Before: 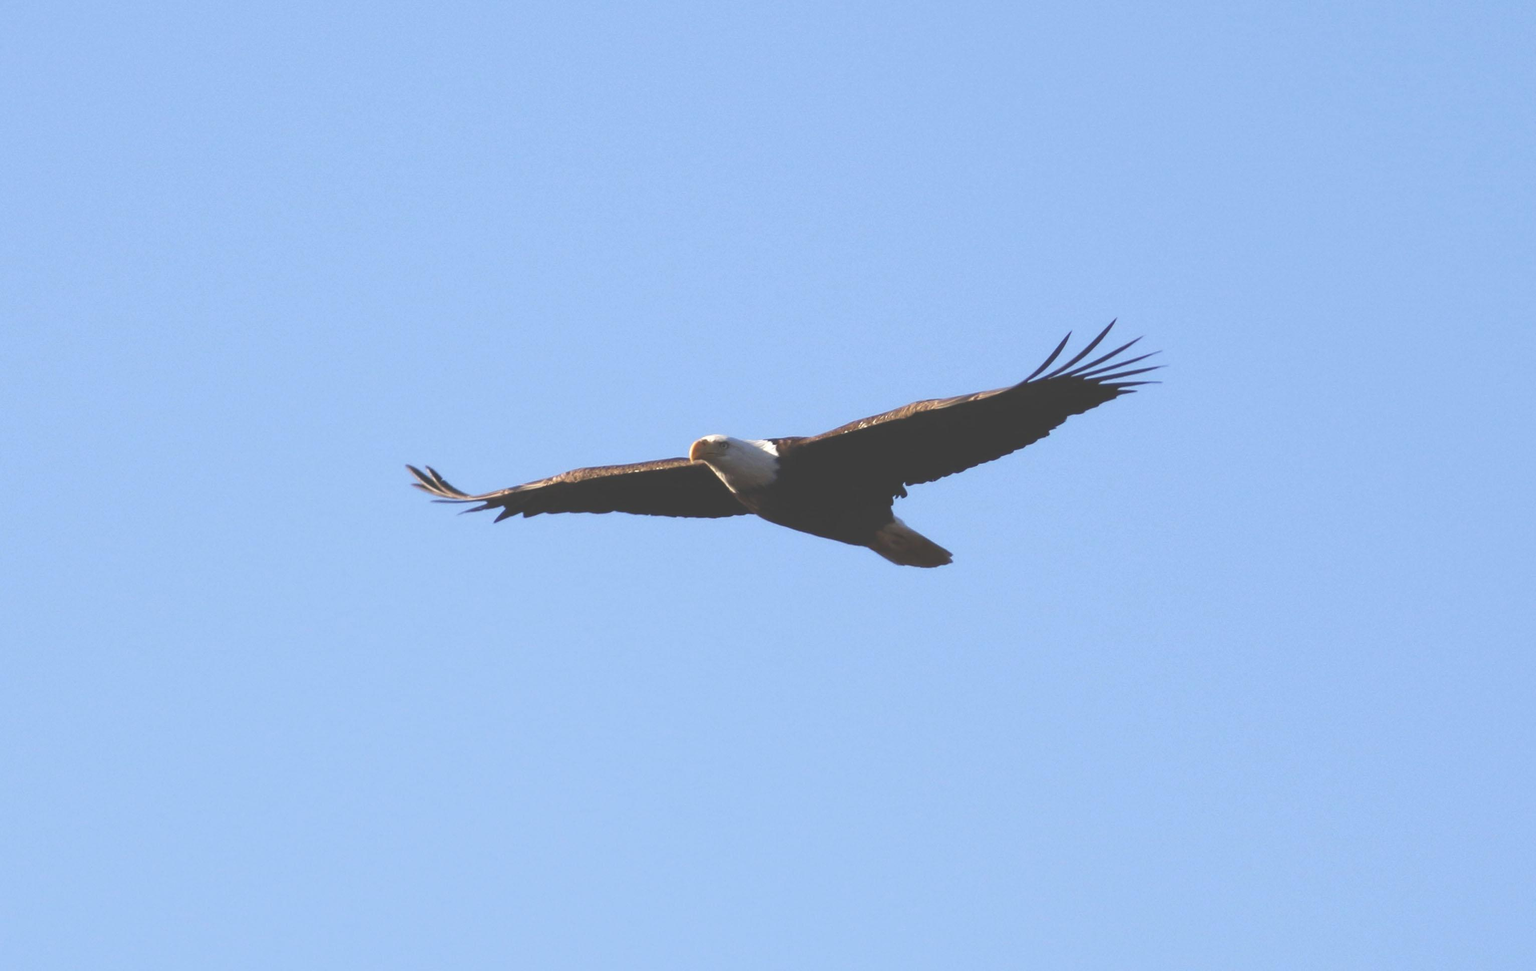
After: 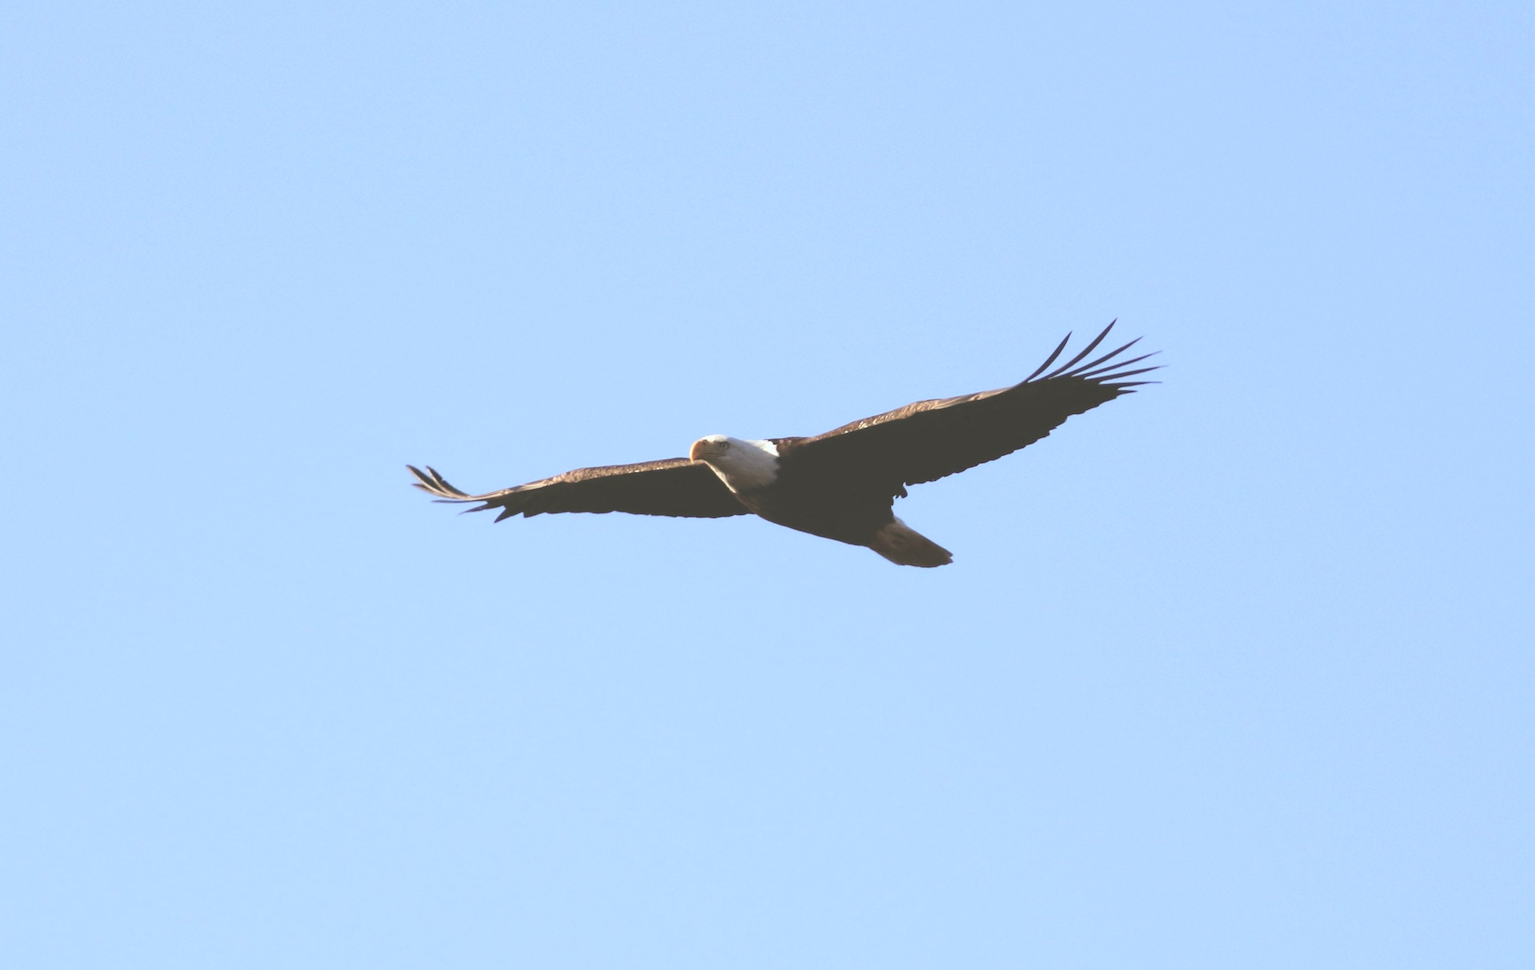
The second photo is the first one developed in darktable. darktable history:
contrast brightness saturation: contrast 0.2, brightness 0.16, saturation 0.22
color balance: lift [1, 0.994, 1.002, 1.006], gamma [0.957, 1.081, 1.016, 0.919], gain [0.97, 0.972, 1.01, 1.028], input saturation 91.06%, output saturation 79.8%
